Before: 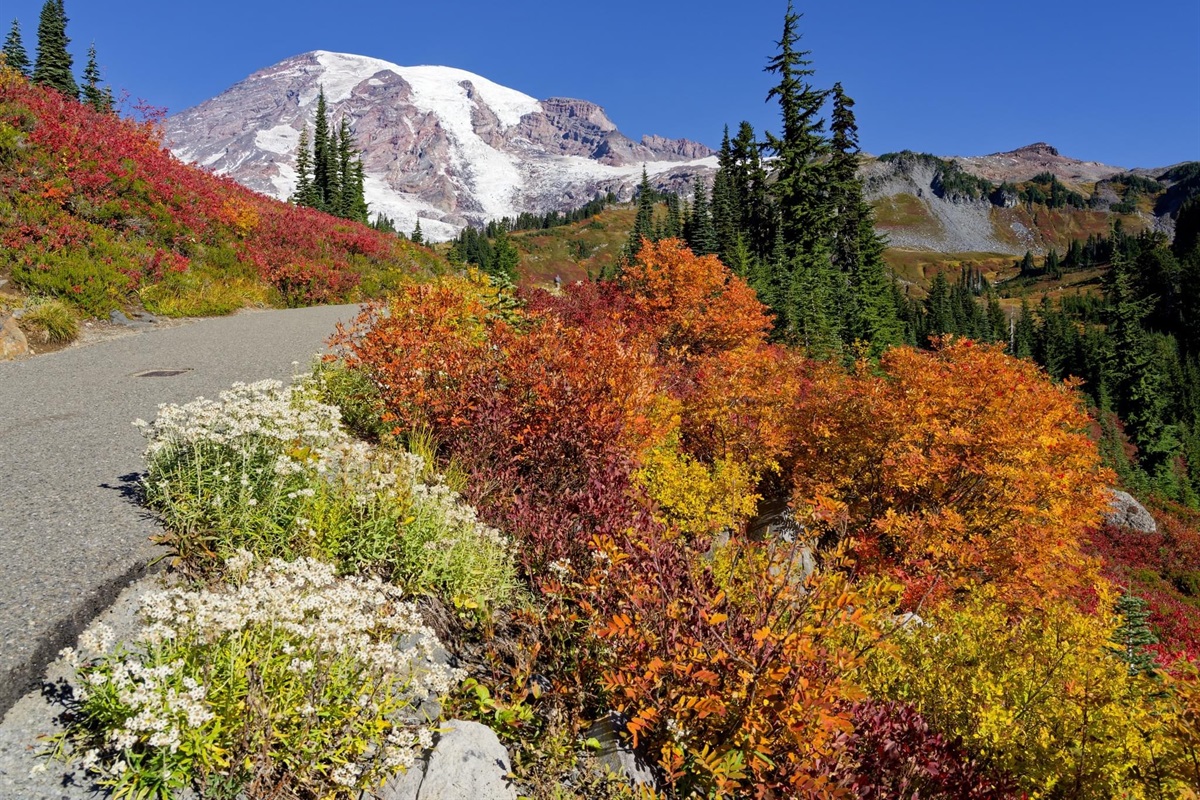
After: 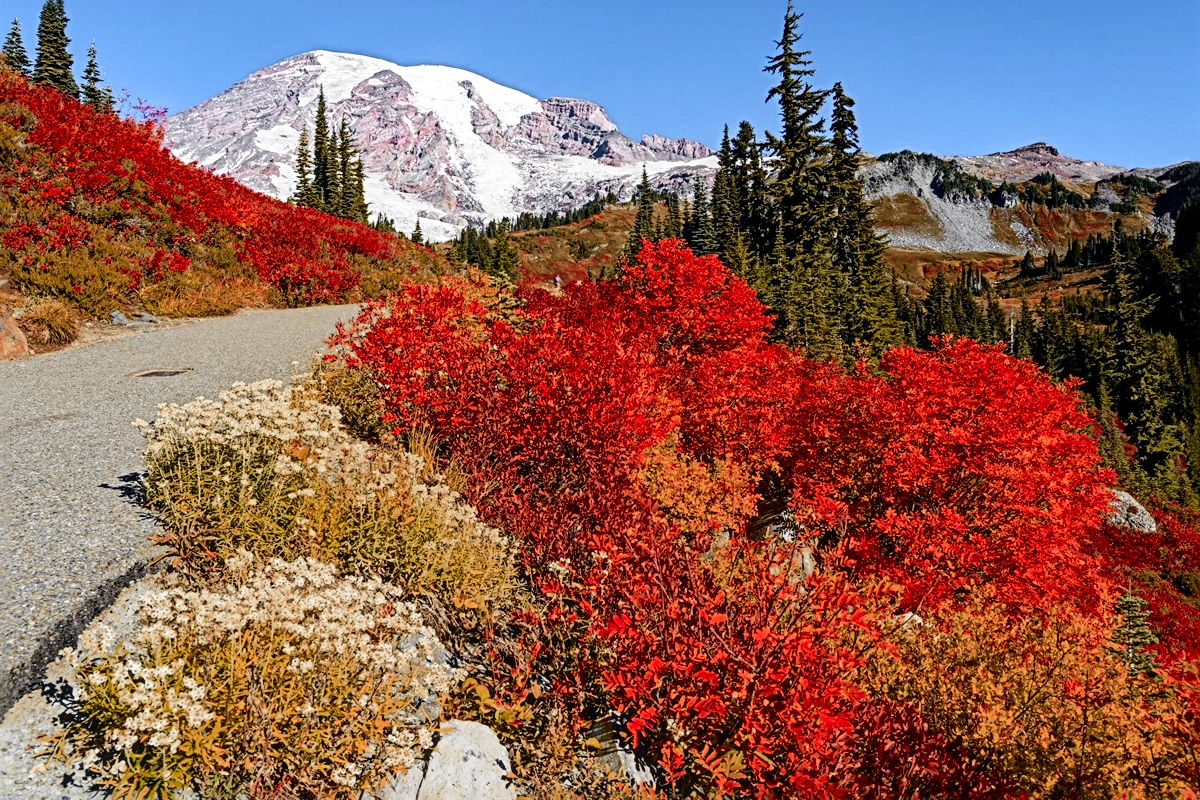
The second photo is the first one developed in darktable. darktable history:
color zones: curves: ch0 [(0, 0.299) (0.25, 0.383) (0.456, 0.352) (0.736, 0.571)]; ch1 [(0, 0.63) (0.151, 0.568) (0.254, 0.416) (0.47, 0.558) (0.732, 0.37) (0.909, 0.492)]; ch2 [(0.004, 0.604) (0.158, 0.443) (0.257, 0.403) (0.761, 0.468)]
tone curve: curves: ch0 [(0, 0.012) (0.037, 0.03) (0.123, 0.092) (0.19, 0.157) (0.269, 0.27) (0.48, 0.57) (0.595, 0.695) (0.718, 0.823) (0.855, 0.913) (1, 0.982)]; ch1 [(0, 0) (0.243, 0.245) (0.422, 0.415) (0.493, 0.495) (0.508, 0.506) (0.536, 0.542) (0.569, 0.611) (0.611, 0.662) (0.769, 0.807) (1, 1)]; ch2 [(0, 0) (0.249, 0.216) (0.349, 0.321) (0.424, 0.442) (0.476, 0.483) (0.498, 0.499) (0.517, 0.519) (0.532, 0.56) (0.569, 0.624) (0.614, 0.667) (0.706, 0.757) (0.808, 0.809) (0.991, 0.968)], color space Lab, independent channels, preserve colors none
local contrast: on, module defaults
sharpen: radius 3.98
